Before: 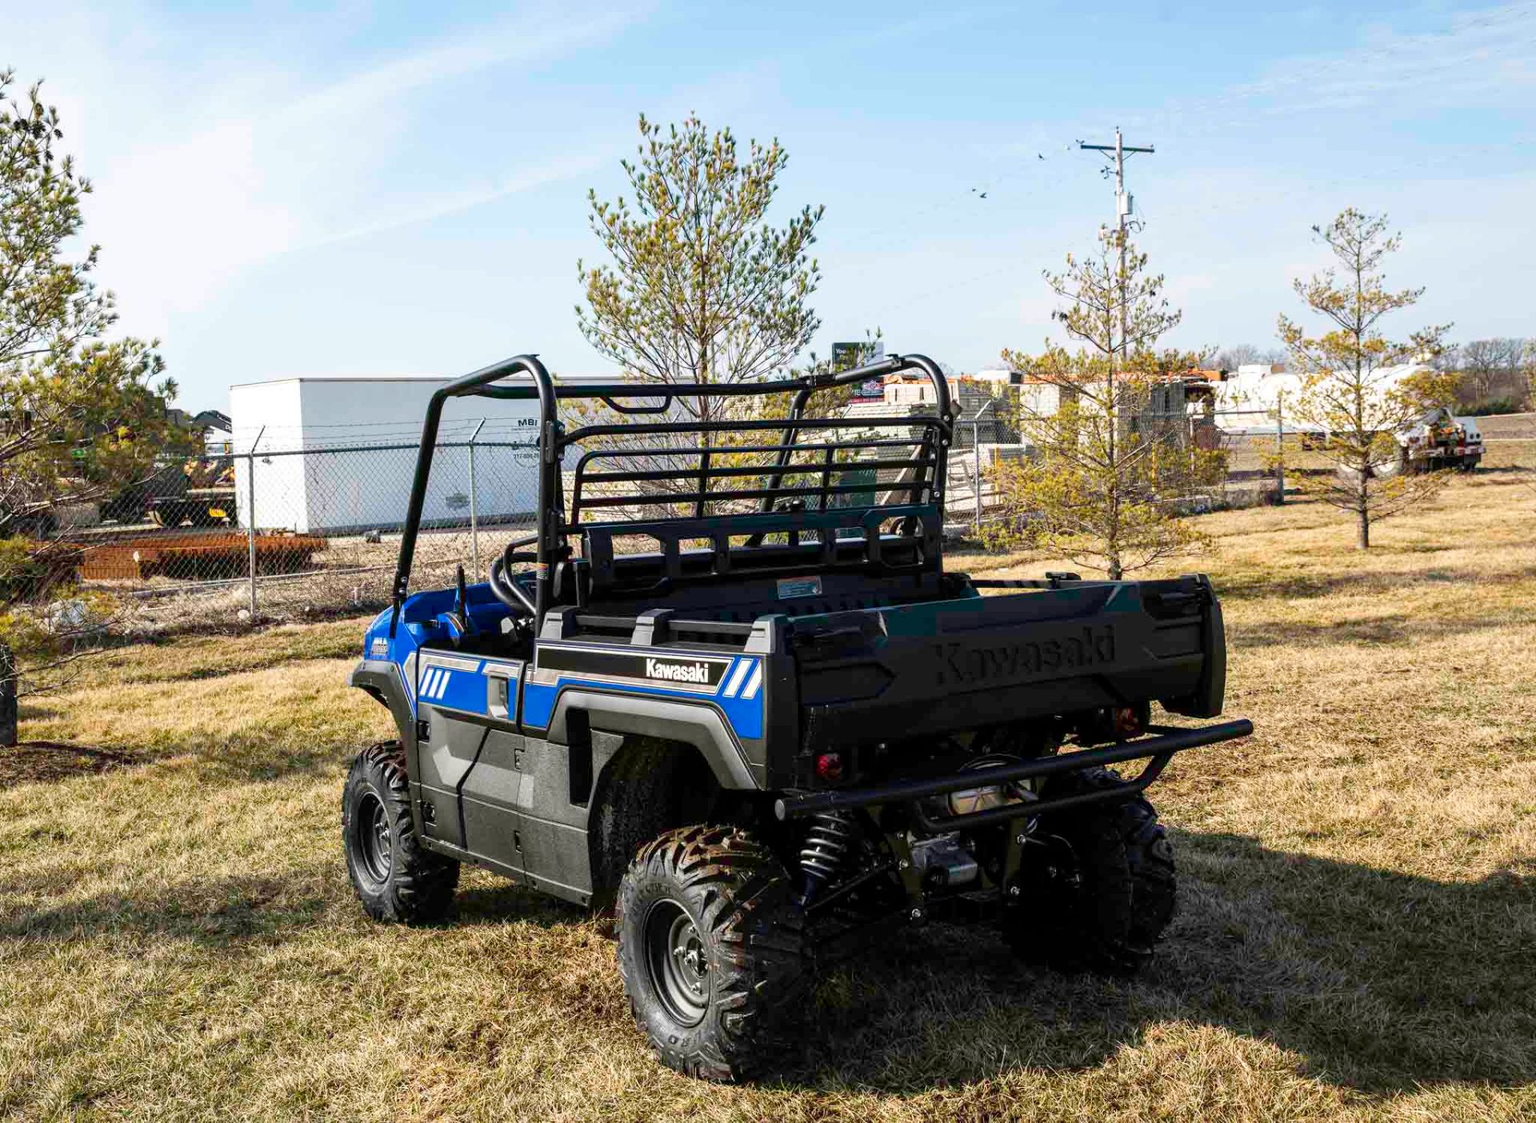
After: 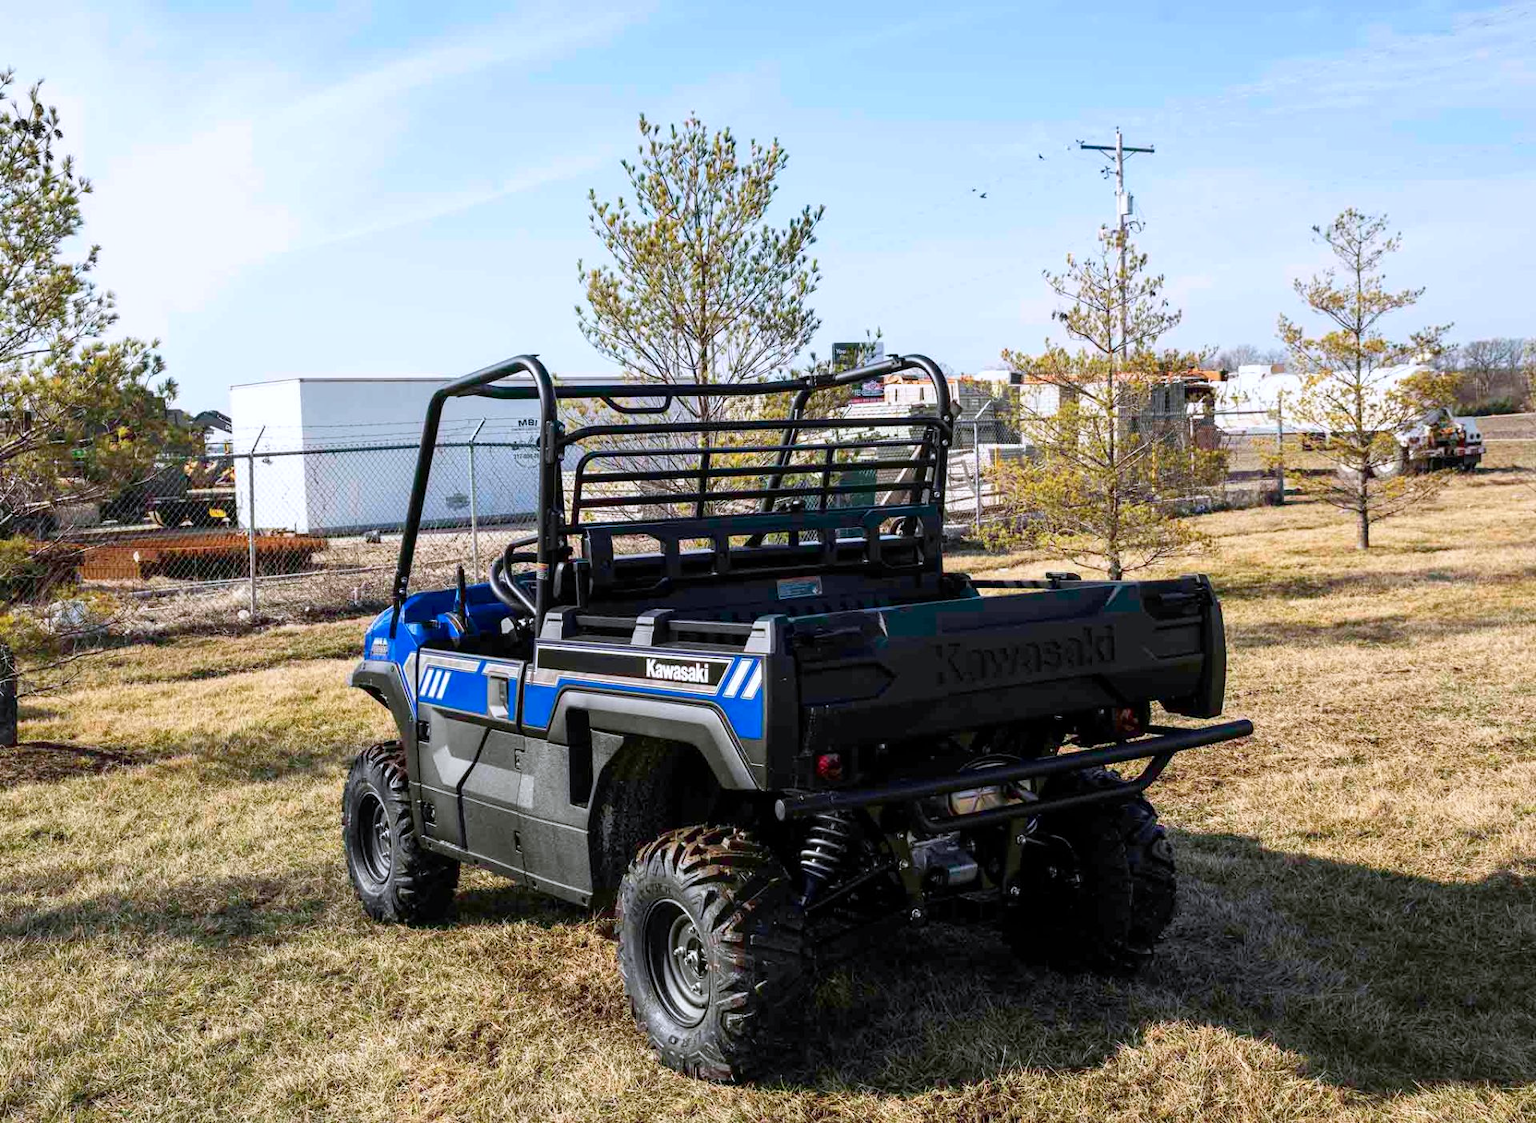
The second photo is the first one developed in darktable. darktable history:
color calibration: gray › normalize channels true, illuminant as shot in camera, x 0.358, y 0.373, temperature 4628.91 K, gamut compression 0.03
